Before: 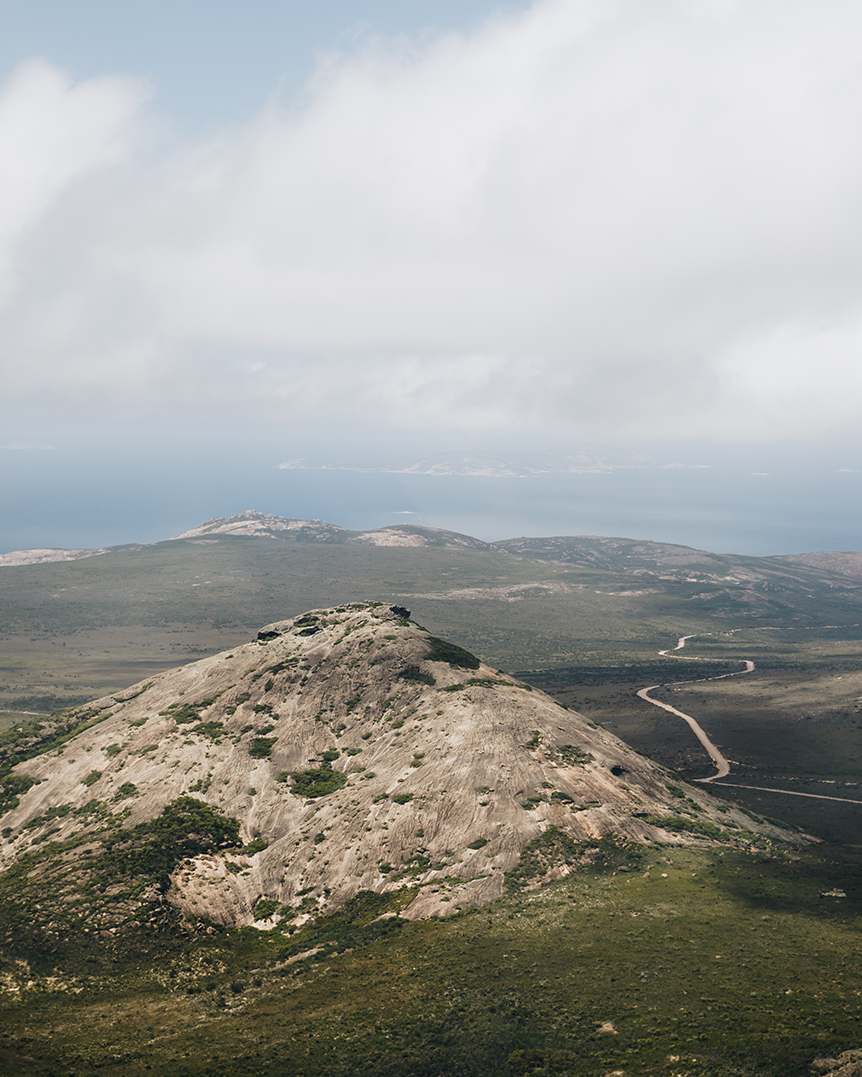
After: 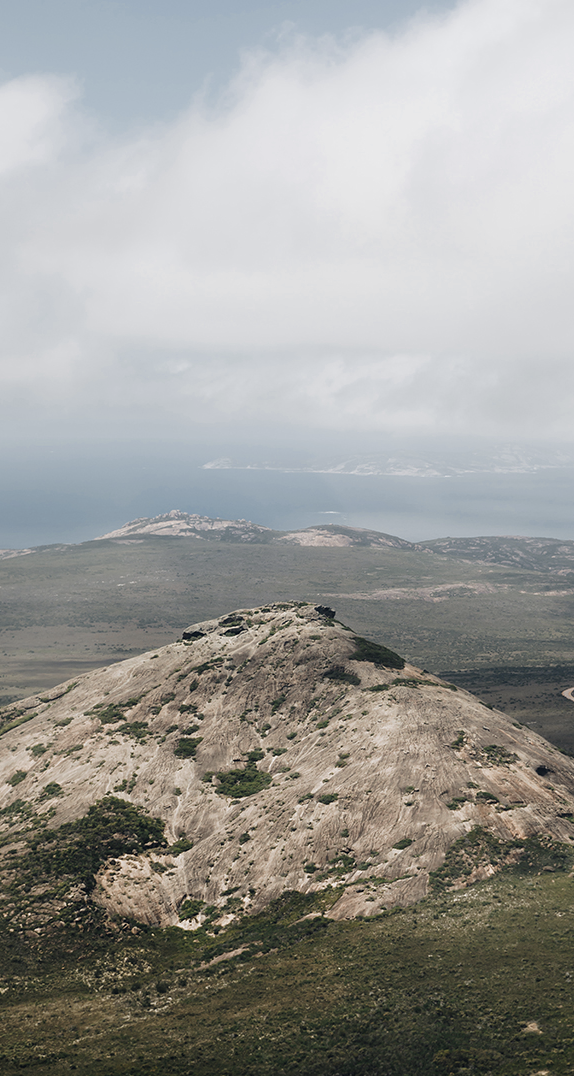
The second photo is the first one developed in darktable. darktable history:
color zones: curves: ch0 [(0, 0.5) (0.125, 0.4) (0.25, 0.5) (0.375, 0.4) (0.5, 0.4) (0.625, 0.35) (0.75, 0.35) (0.875, 0.5)]; ch1 [(0, 0.35) (0.125, 0.45) (0.25, 0.35) (0.375, 0.35) (0.5, 0.35) (0.625, 0.35) (0.75, 0.45) (0.875, 0.35)]; ch2 [(0, 0.6) (0.125, 0.5) (0.25, 0.5) (0.375, 0.6) (0.5, 0.6) (0.625, 0.5) (0.75, 0.5) (0.875, 0.5)]
white balance: emerald 1
crop and rotate: left 8.786%, right 24.548%
